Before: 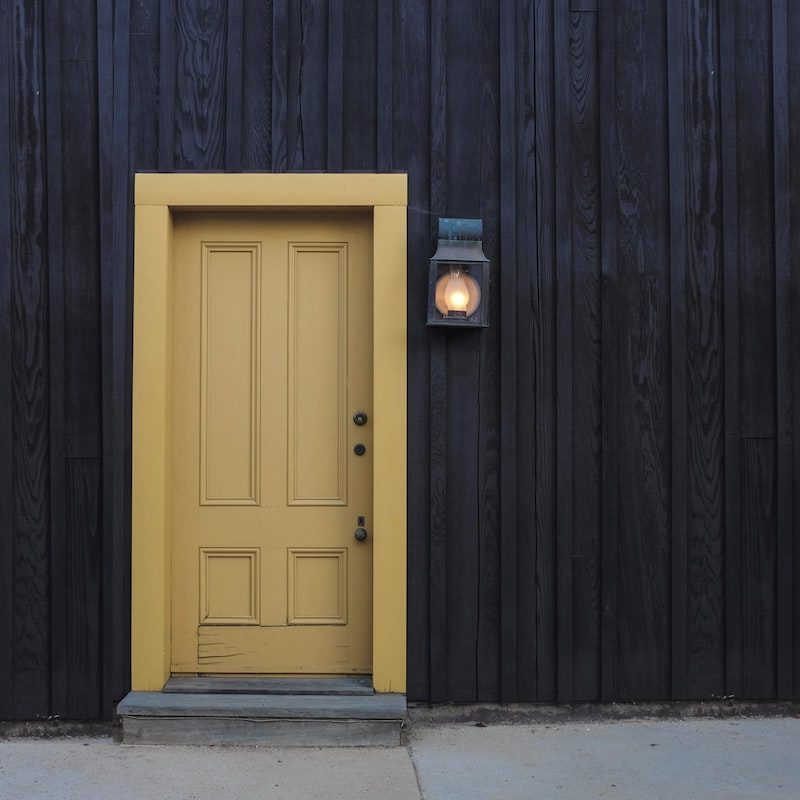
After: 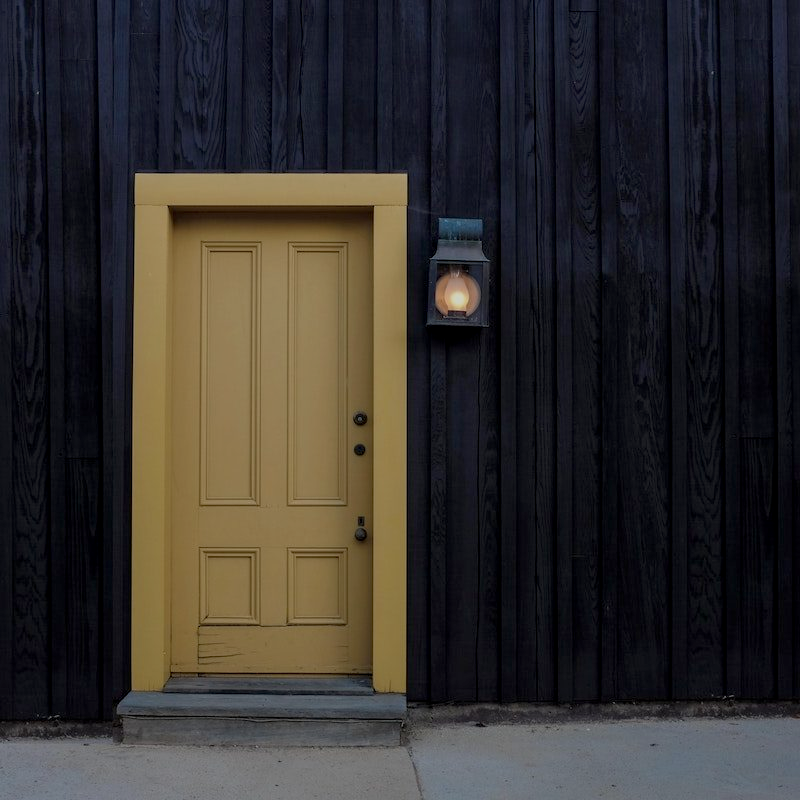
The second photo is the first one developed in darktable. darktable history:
tone equalizer: on, module defaults
exposure: black level correction 0.009, exposure -0.637 EV, compensate highlight preservation false
